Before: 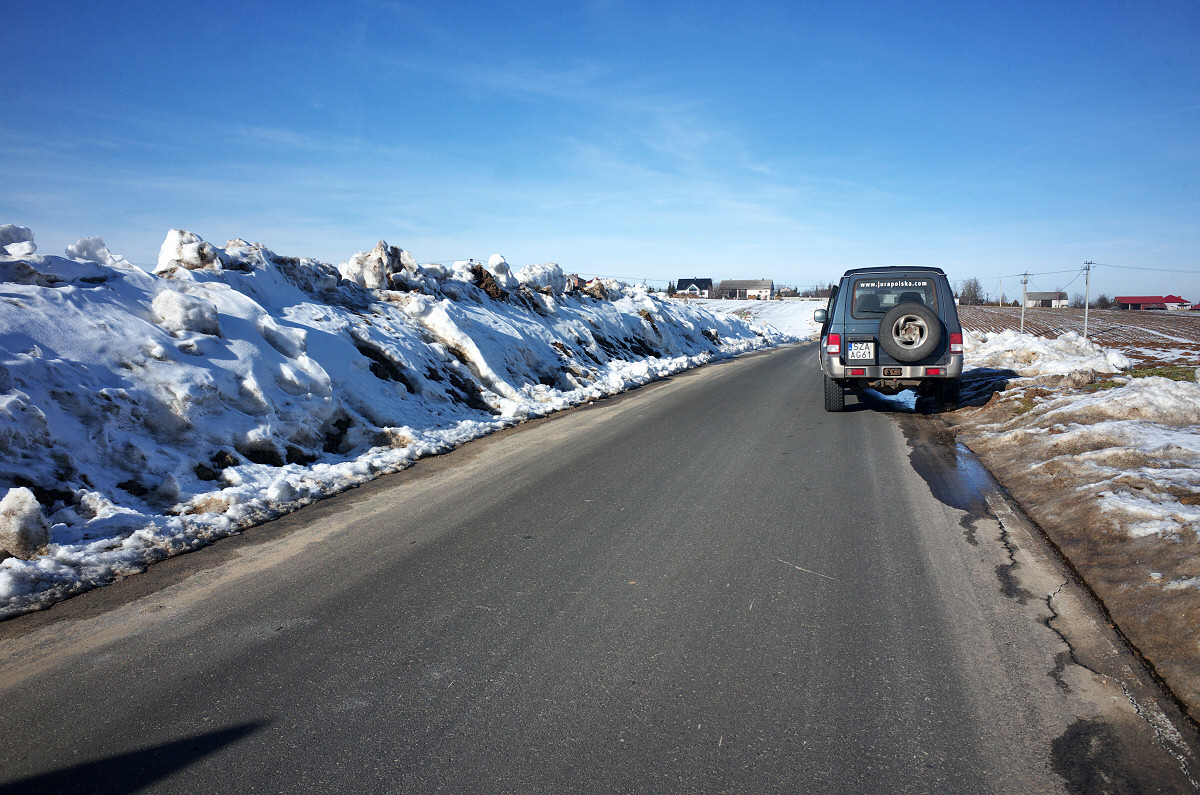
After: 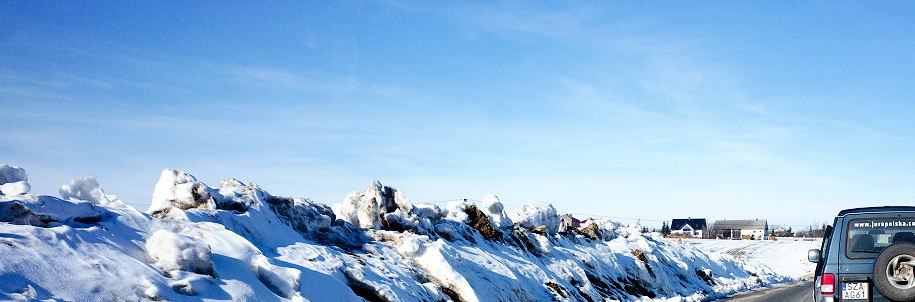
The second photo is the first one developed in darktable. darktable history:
crop: left 0.579%, top 7.627%, right 23.167%, bottom 54.275%
tone curve: curves: ch0 [(0, 0) (0.003, 0) (0.011, 0.002) (0.025, 0.004) (0.044, 0.007) (0.069, 0.015) (0.1, 0.025) (0.136, 0.04) (0.177, 0.09) (0.224, 0.152) (0.277, 0.239) (0.335, 0.335) (0.399, 0.43) (0.468, 0.524) (0.543, 0.621) (0.623, 0.712) (0.709, 0.792) (0.801, 0.871) (0.898, 0.951) (1, 1)], preserve colors none
